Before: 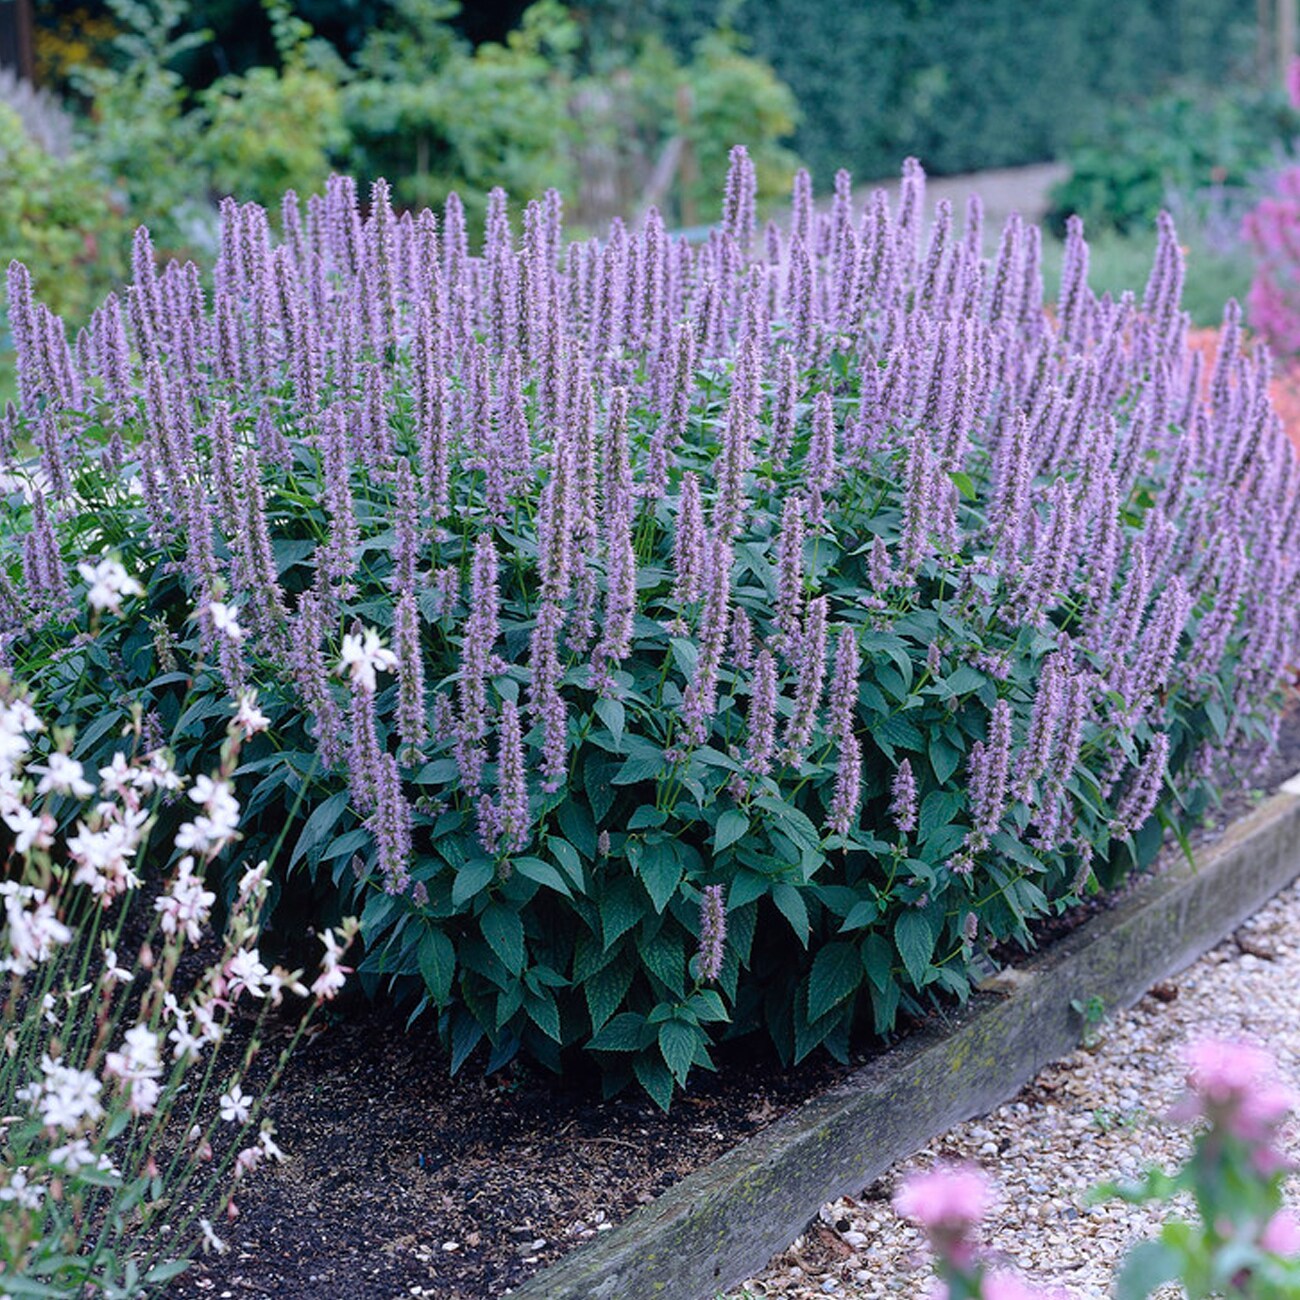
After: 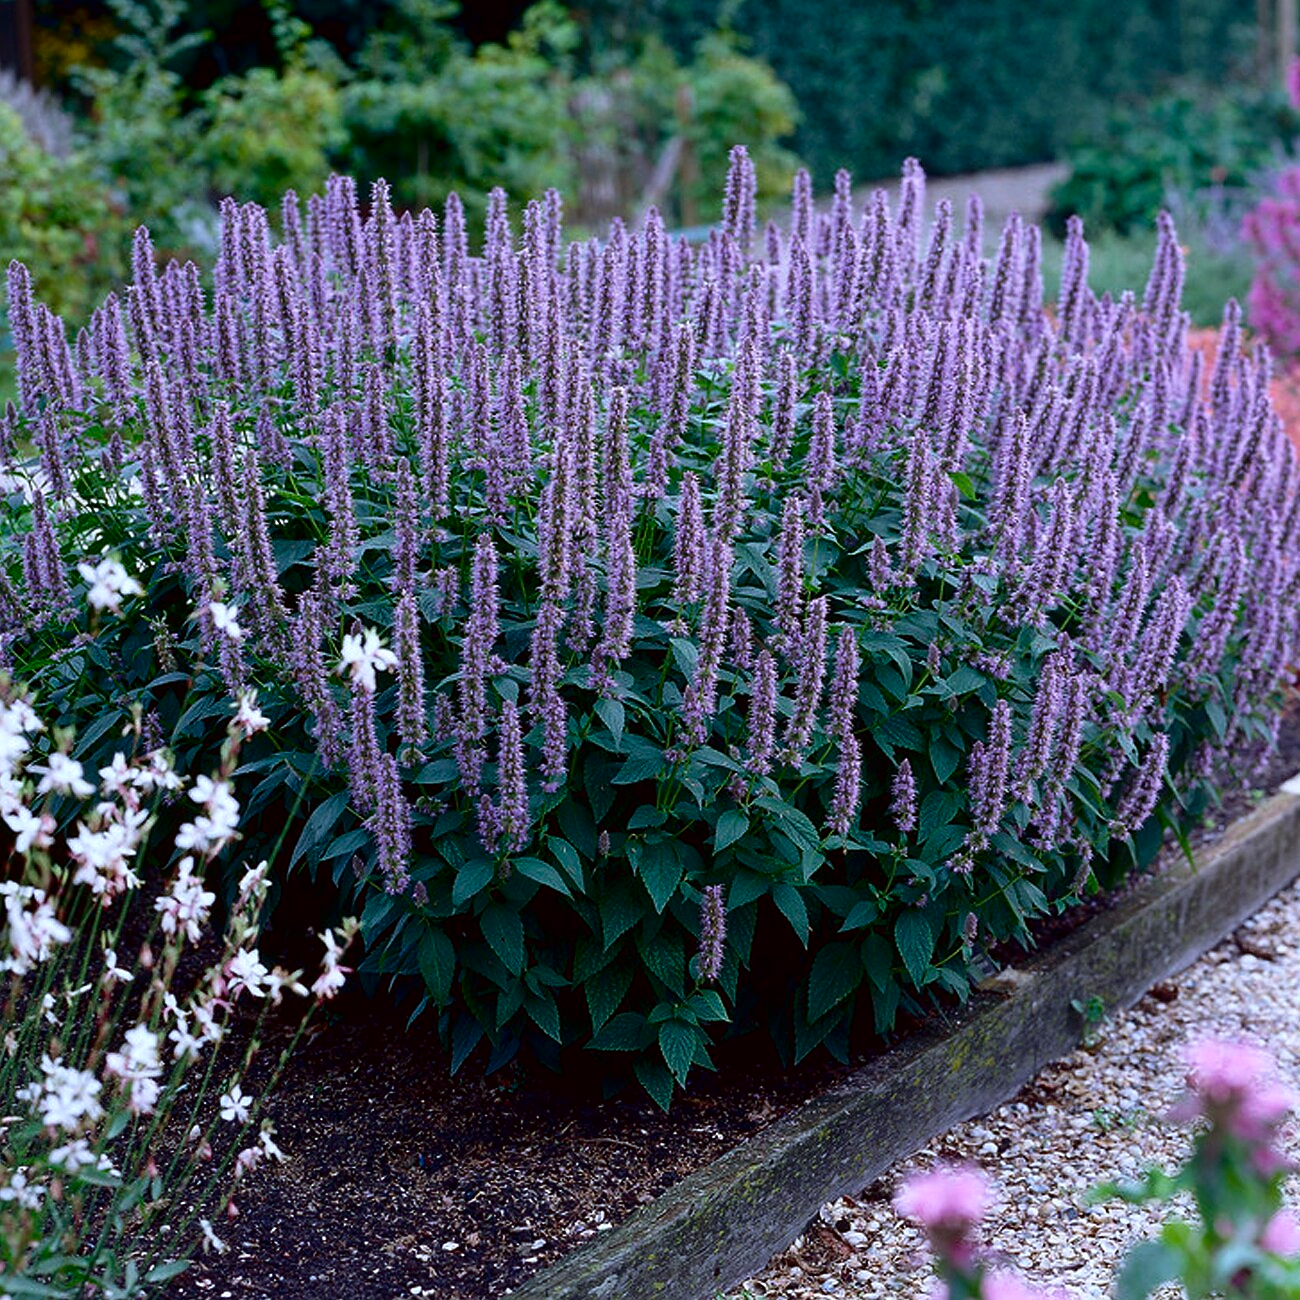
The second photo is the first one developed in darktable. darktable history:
color correction: highlights a* -3.28, highlights b* -6.24, shadows a* 3.1, shadows b* 5.19
contrast brightness saturation: contrast 0.13, brightness -0.24, saturation 0.14
sharpen: radius 0.969, amount 0.604
